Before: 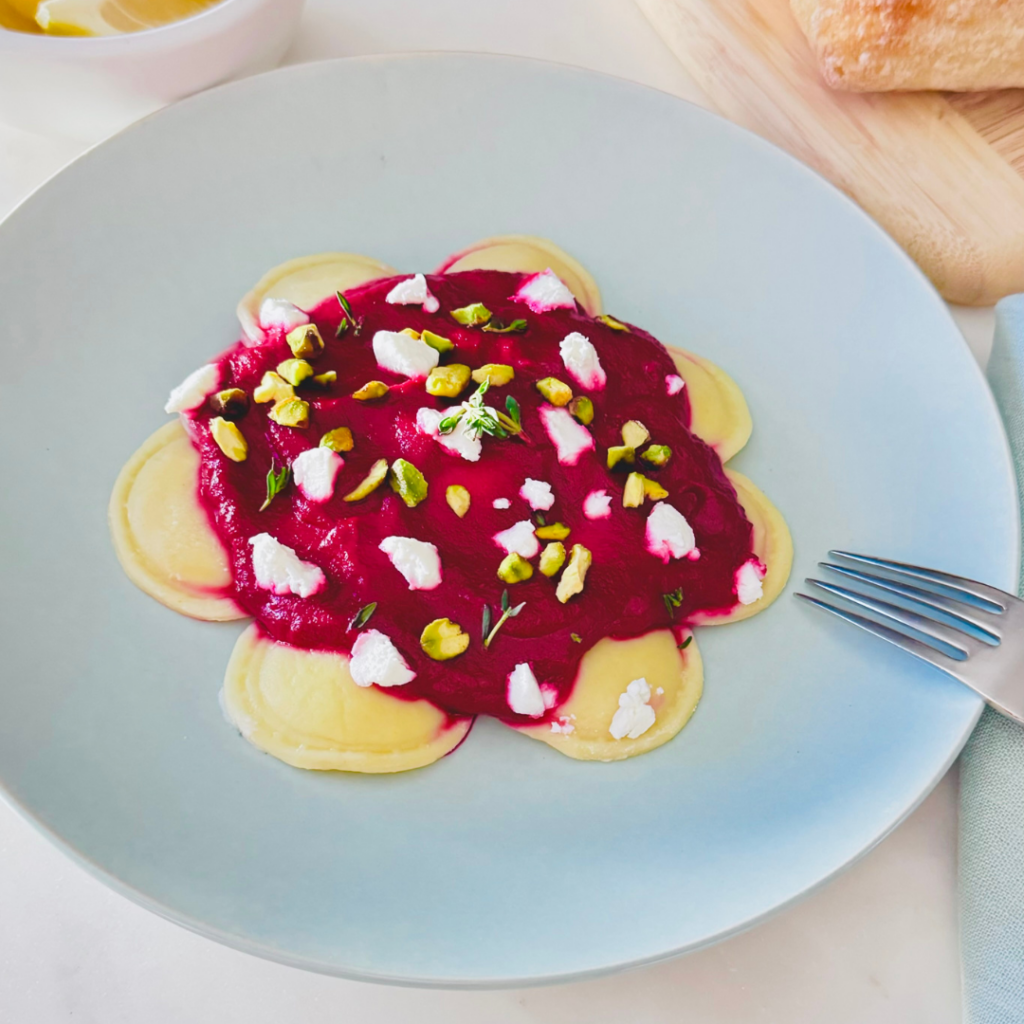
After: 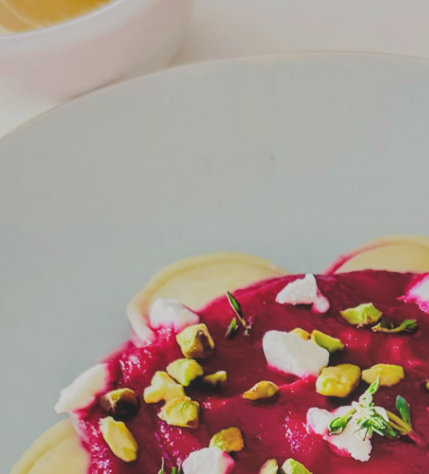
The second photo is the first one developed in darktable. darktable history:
filmic rgb: black relative exposure -7.15 EV, white relative exposure 5.36 EV, hardness 3.02, color science v6 (2022)
crop and rotate: left 10.817%, top 0.062%, right 47.194%, bottom 53.626%
exposure: black level correction -0.025, exposure -0.117 EV, compensate highlight preservation false
local contrast: detail 130%
color correction: highlights b* 3
